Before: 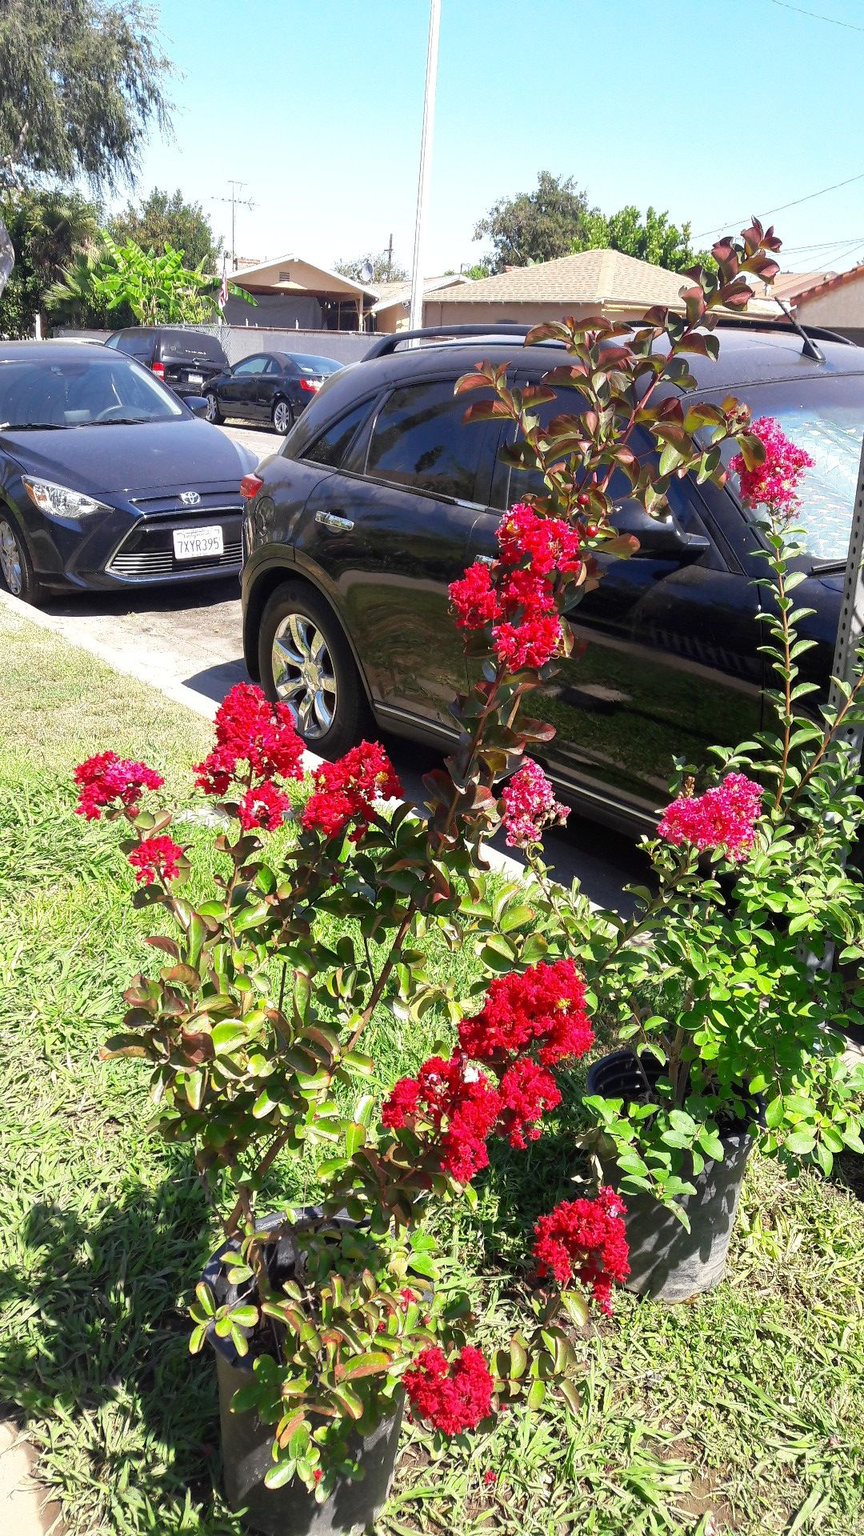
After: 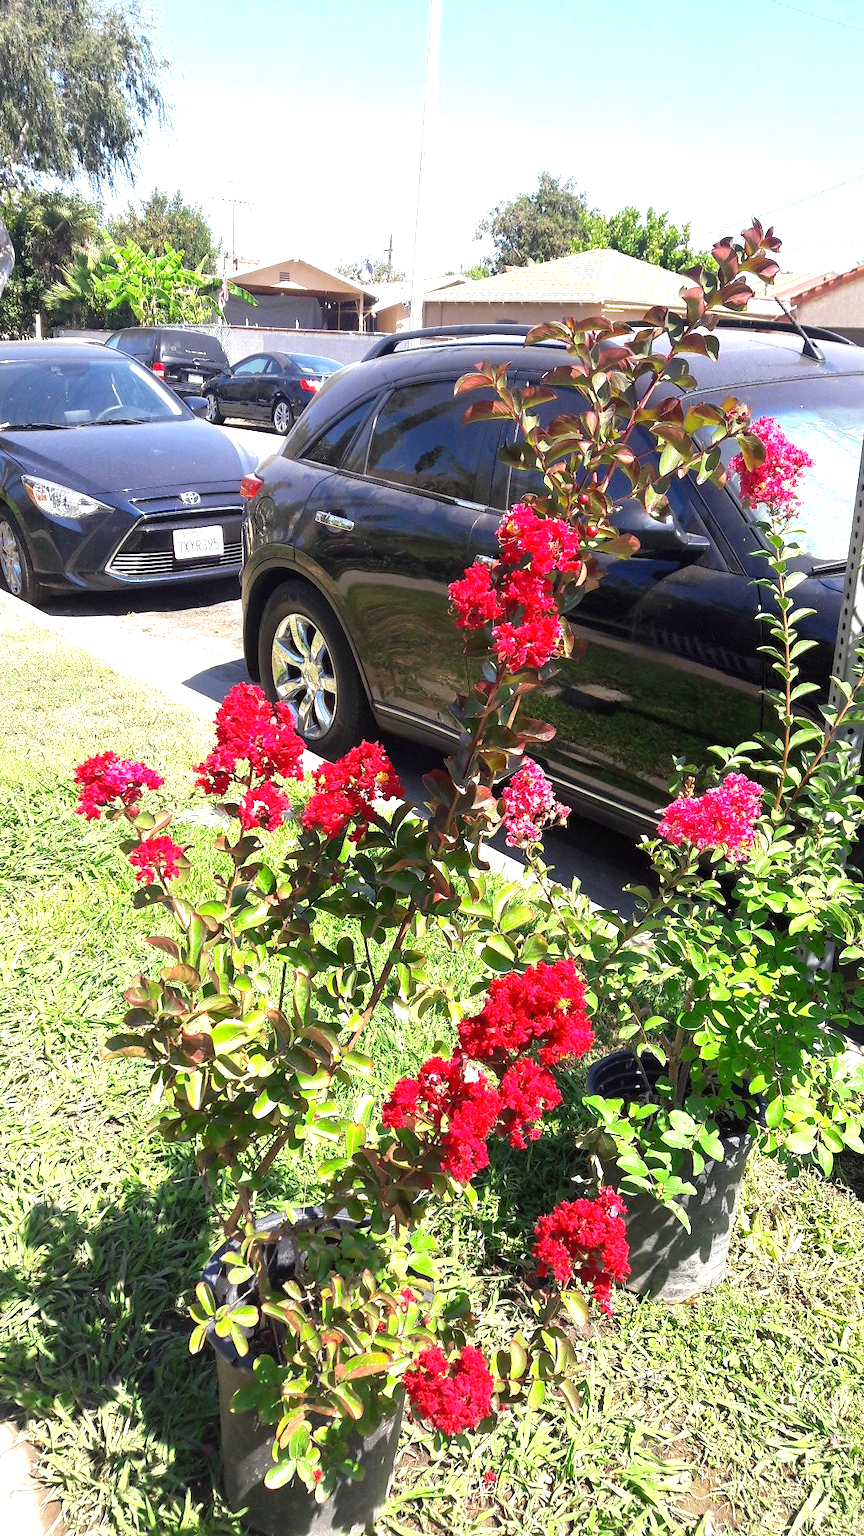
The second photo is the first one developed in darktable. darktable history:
exposure: exposure 0.604 EV, compensate highlight preservation false
levels: mode automatic
